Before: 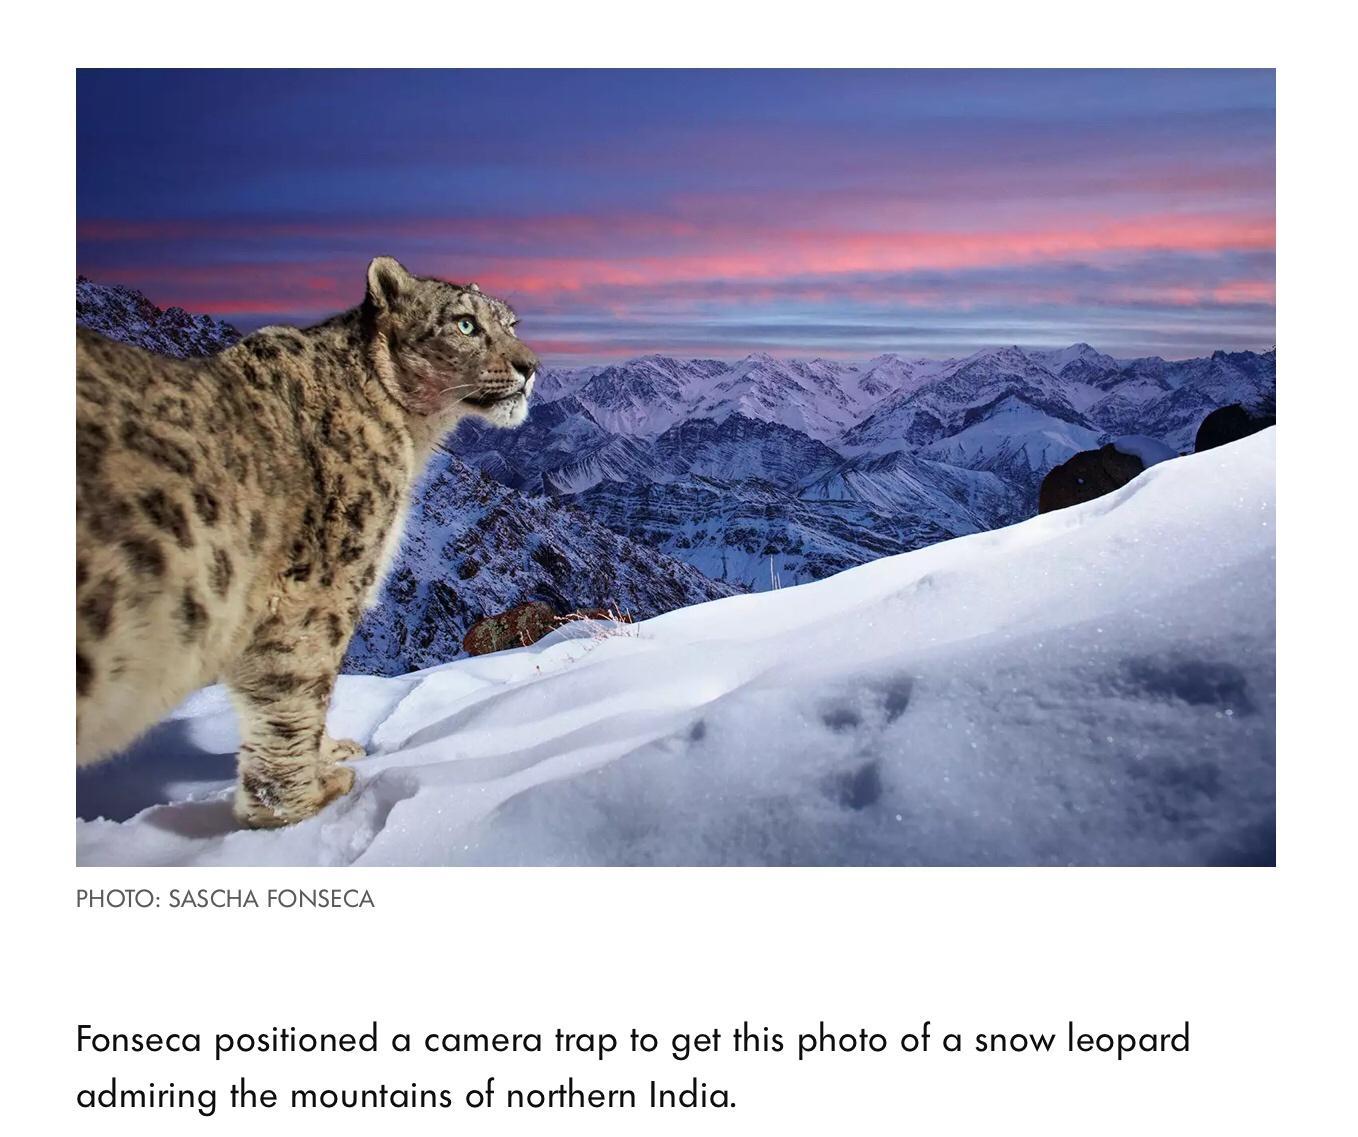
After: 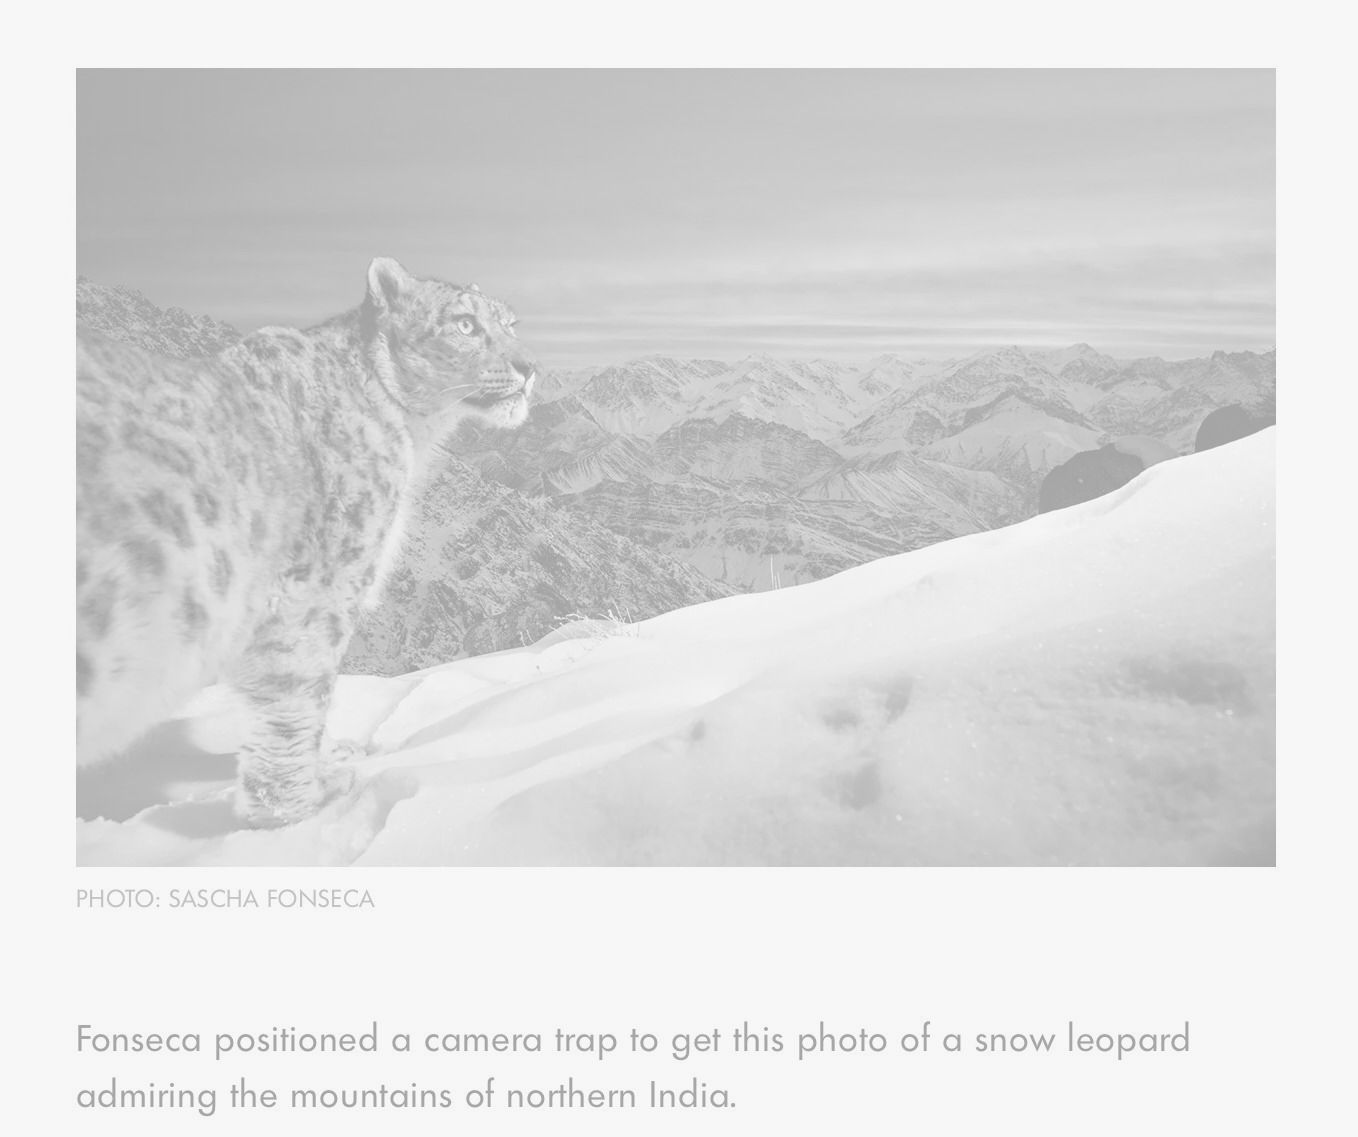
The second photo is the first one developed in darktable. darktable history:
tone equalizer: on, module defaults
monochrome: on, module defaults
colorize: hue 331.2°, saturation 69%, source mix 30.28%, lightness 69.02%, version 1
